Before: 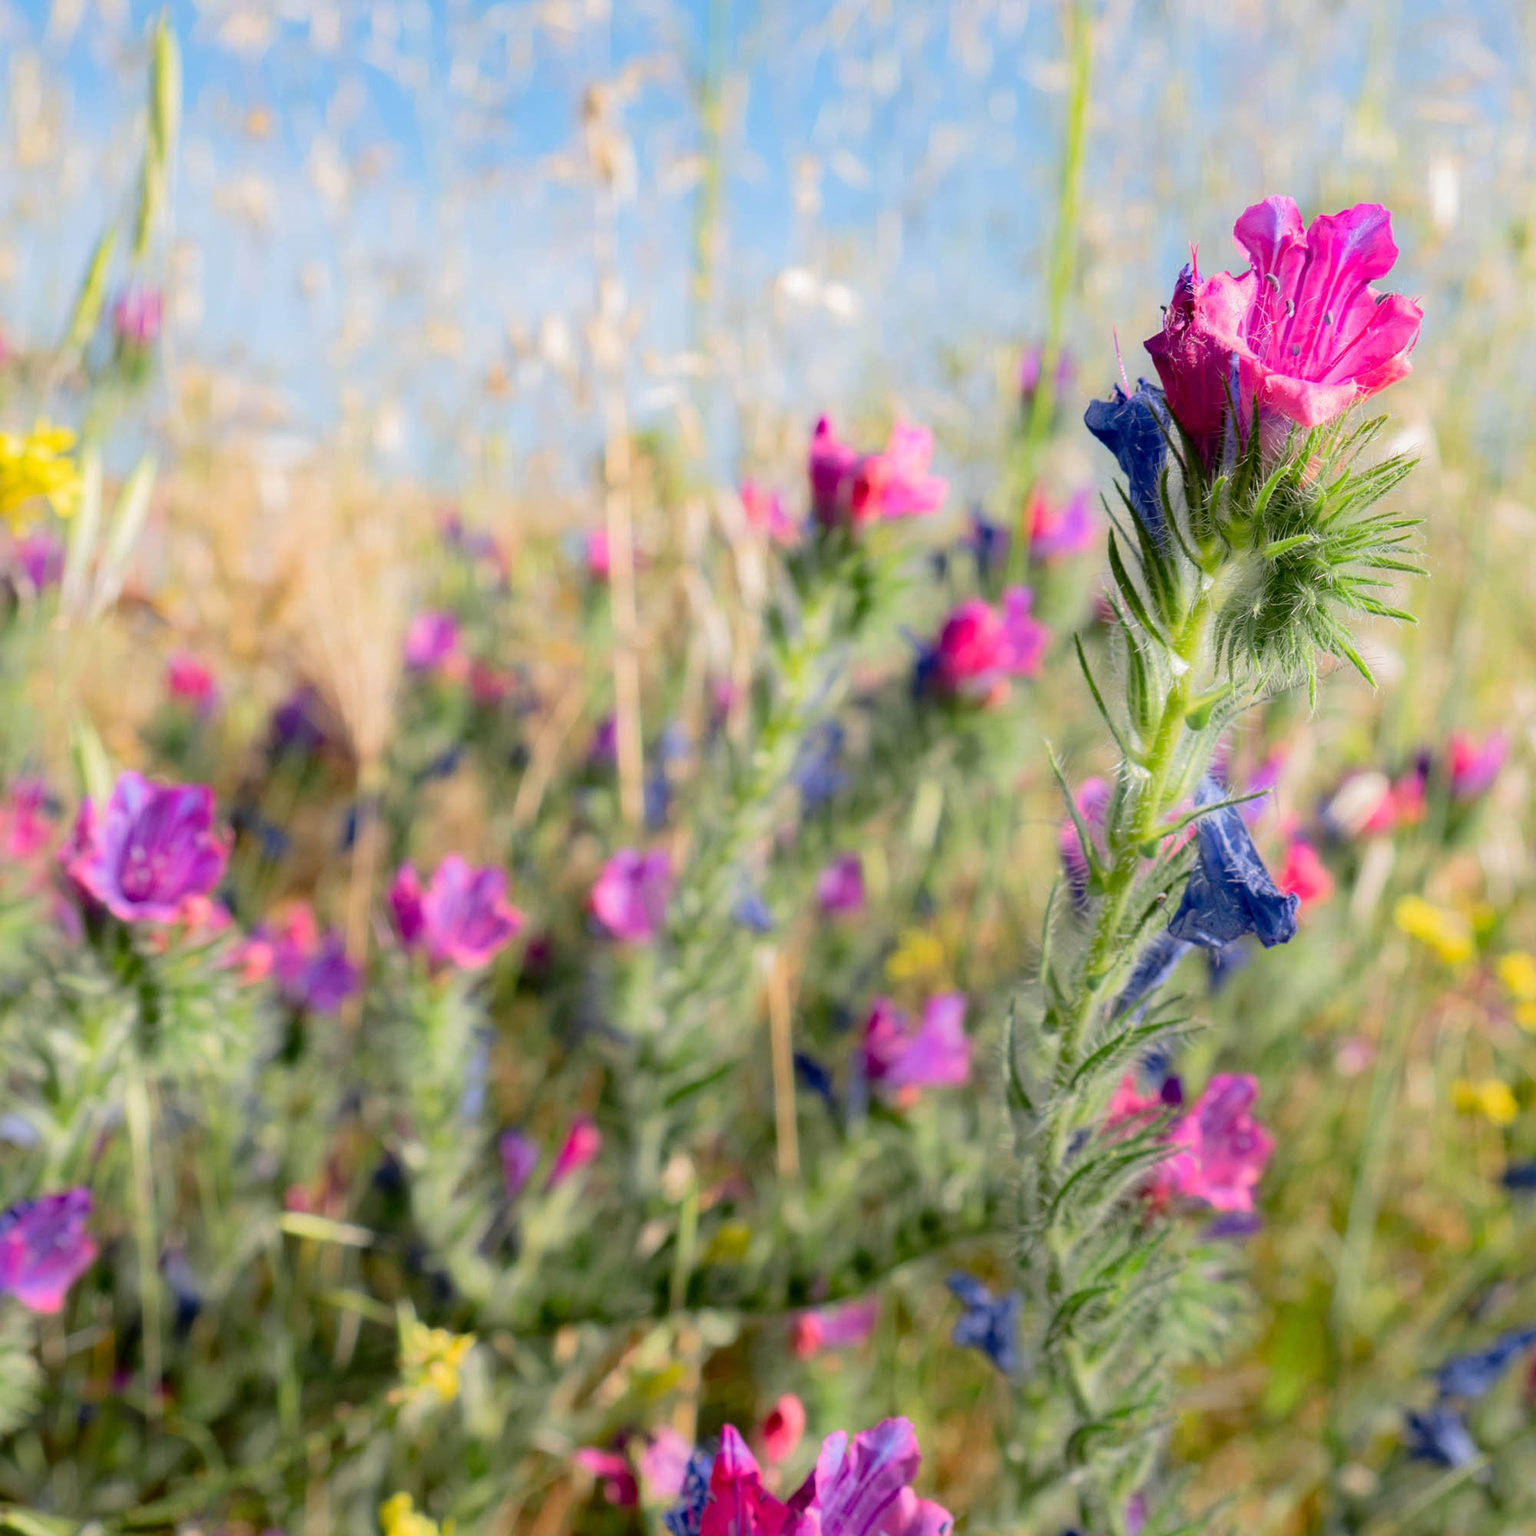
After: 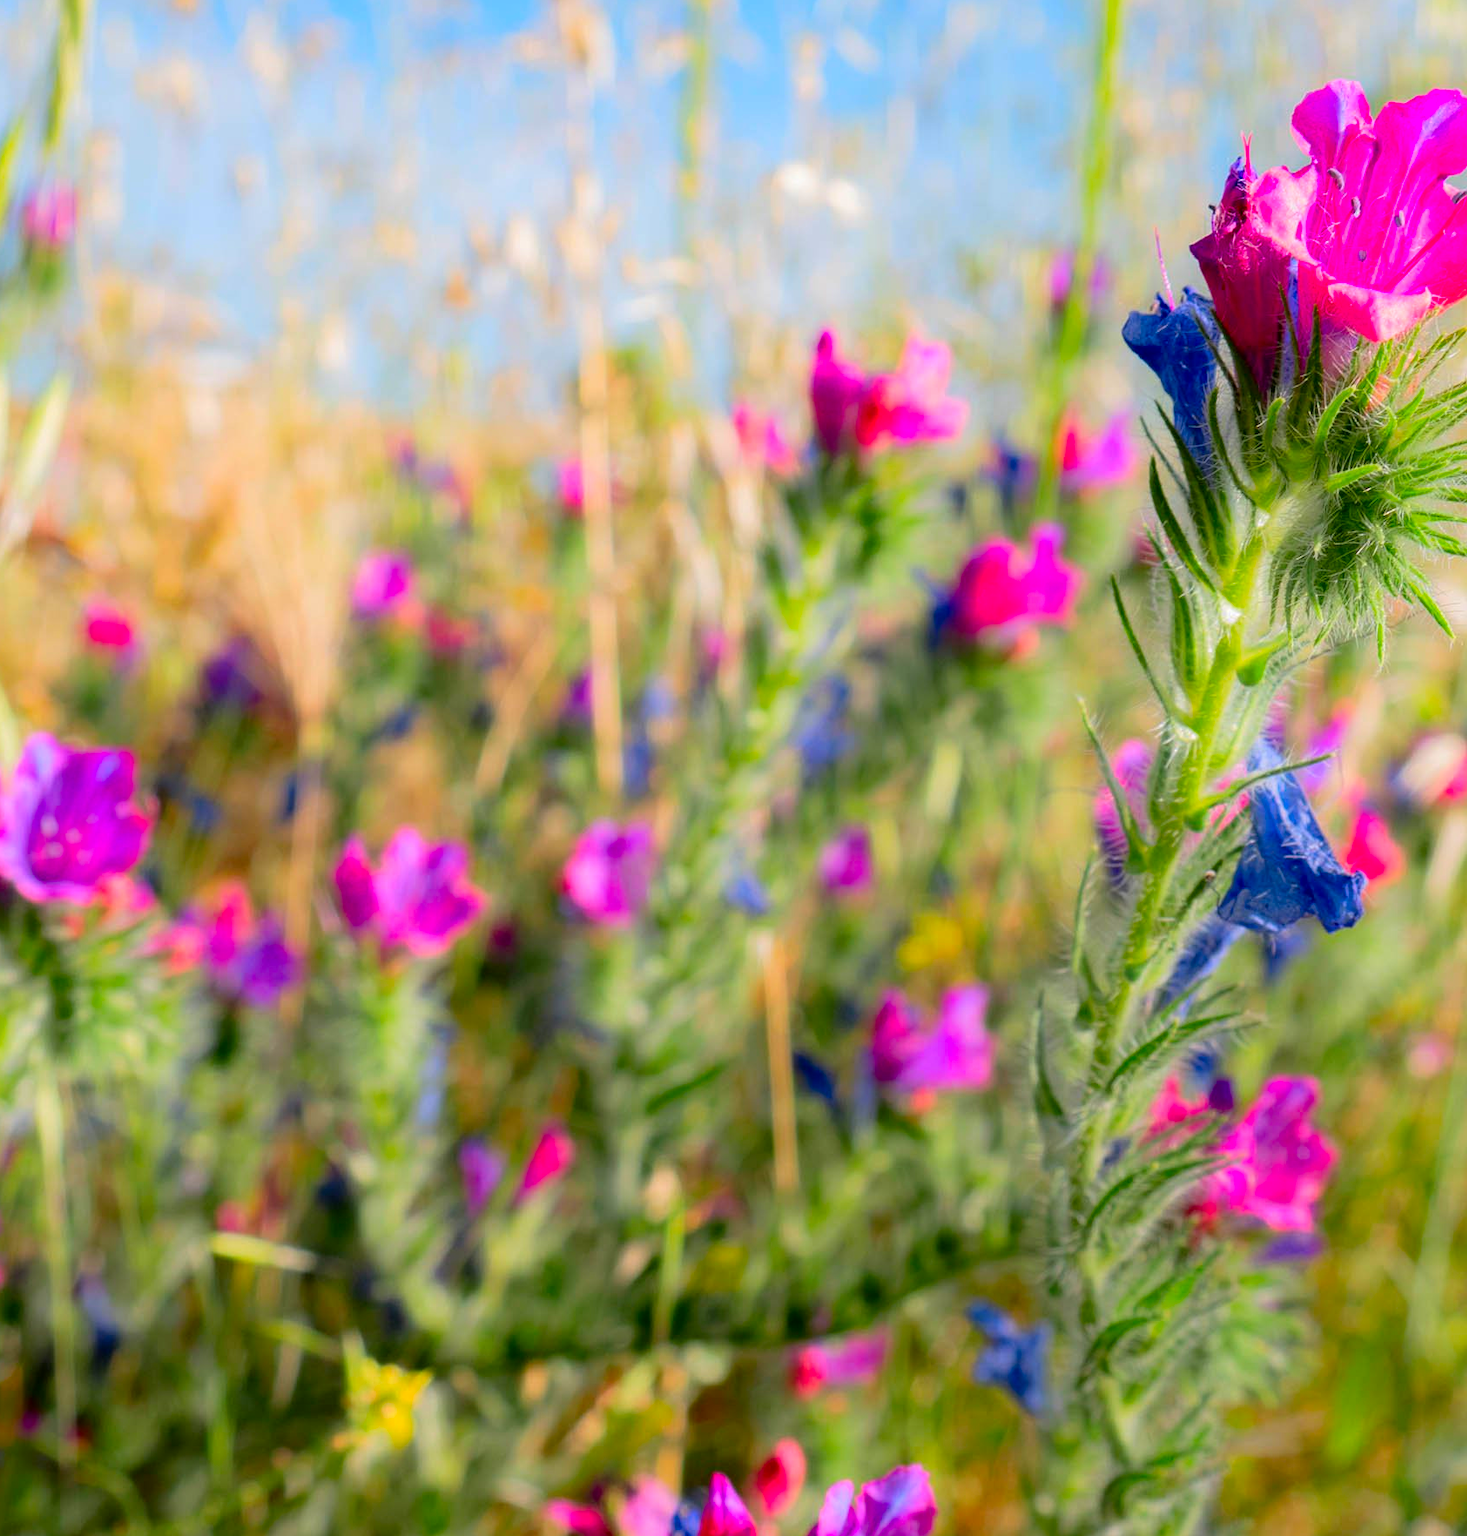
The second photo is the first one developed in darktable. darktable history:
crop: left 6.179%, top 8.196%, right 9.543%, bottom 3.597%
contrast brightness saturation: saturation 0.481
